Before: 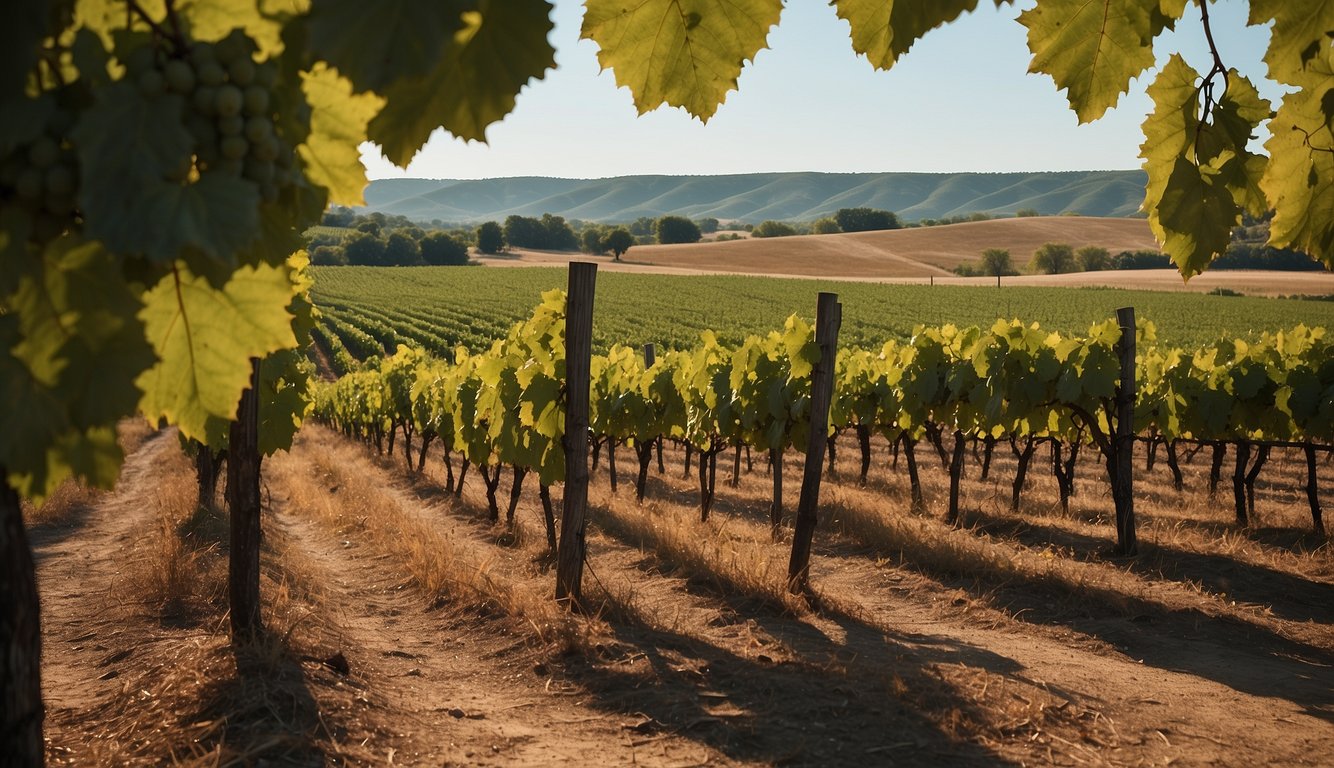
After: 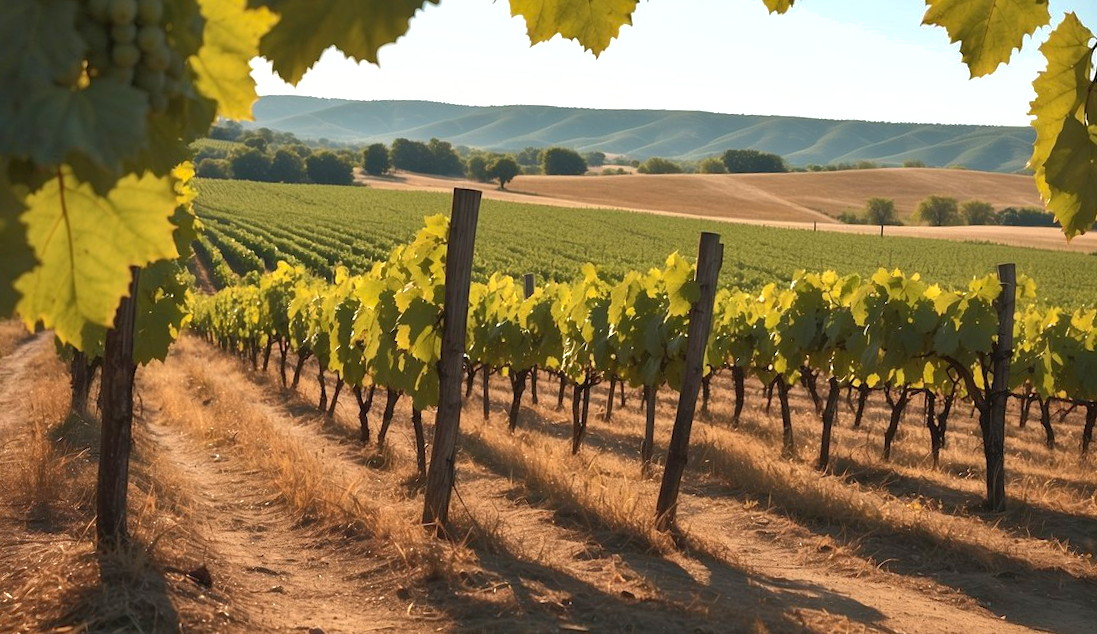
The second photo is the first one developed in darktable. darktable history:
exposure: exposure 0.565 EV, compensate highlight preservation false
crop and rotate: angle -3.11°, left 5.433%, top 5.186%, right 4.649%, bottom 4.533%
shadows and highlights: on, module defaults
